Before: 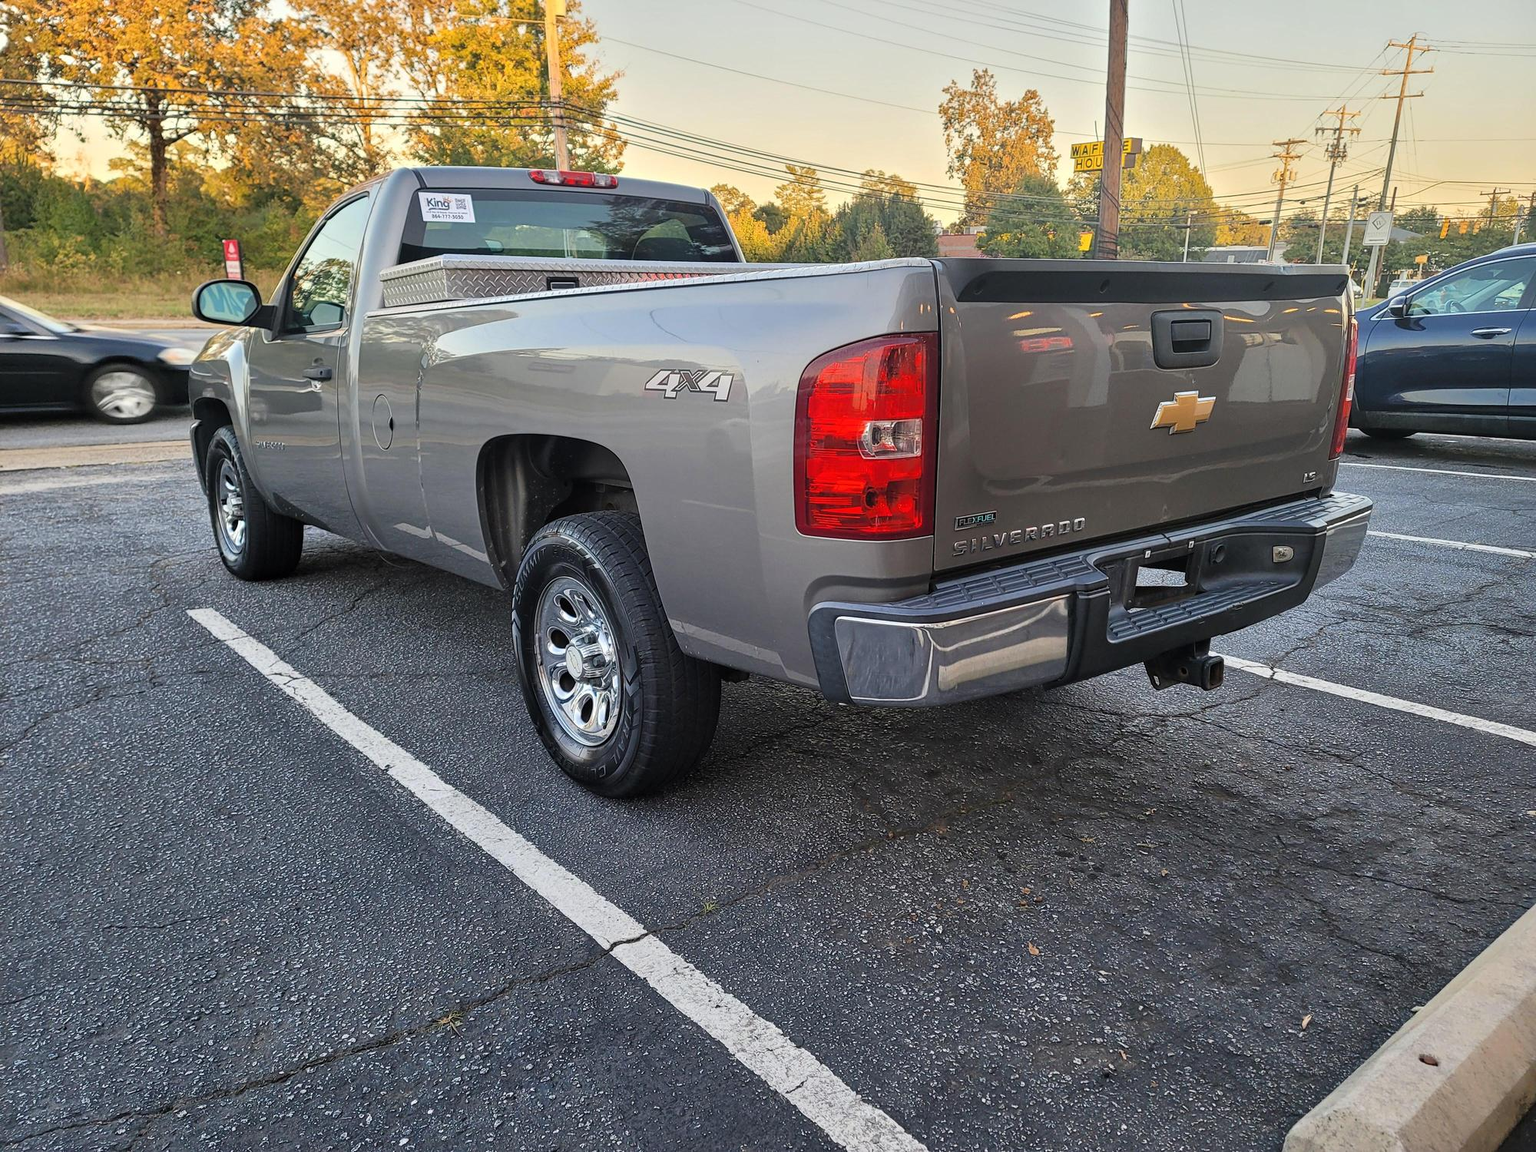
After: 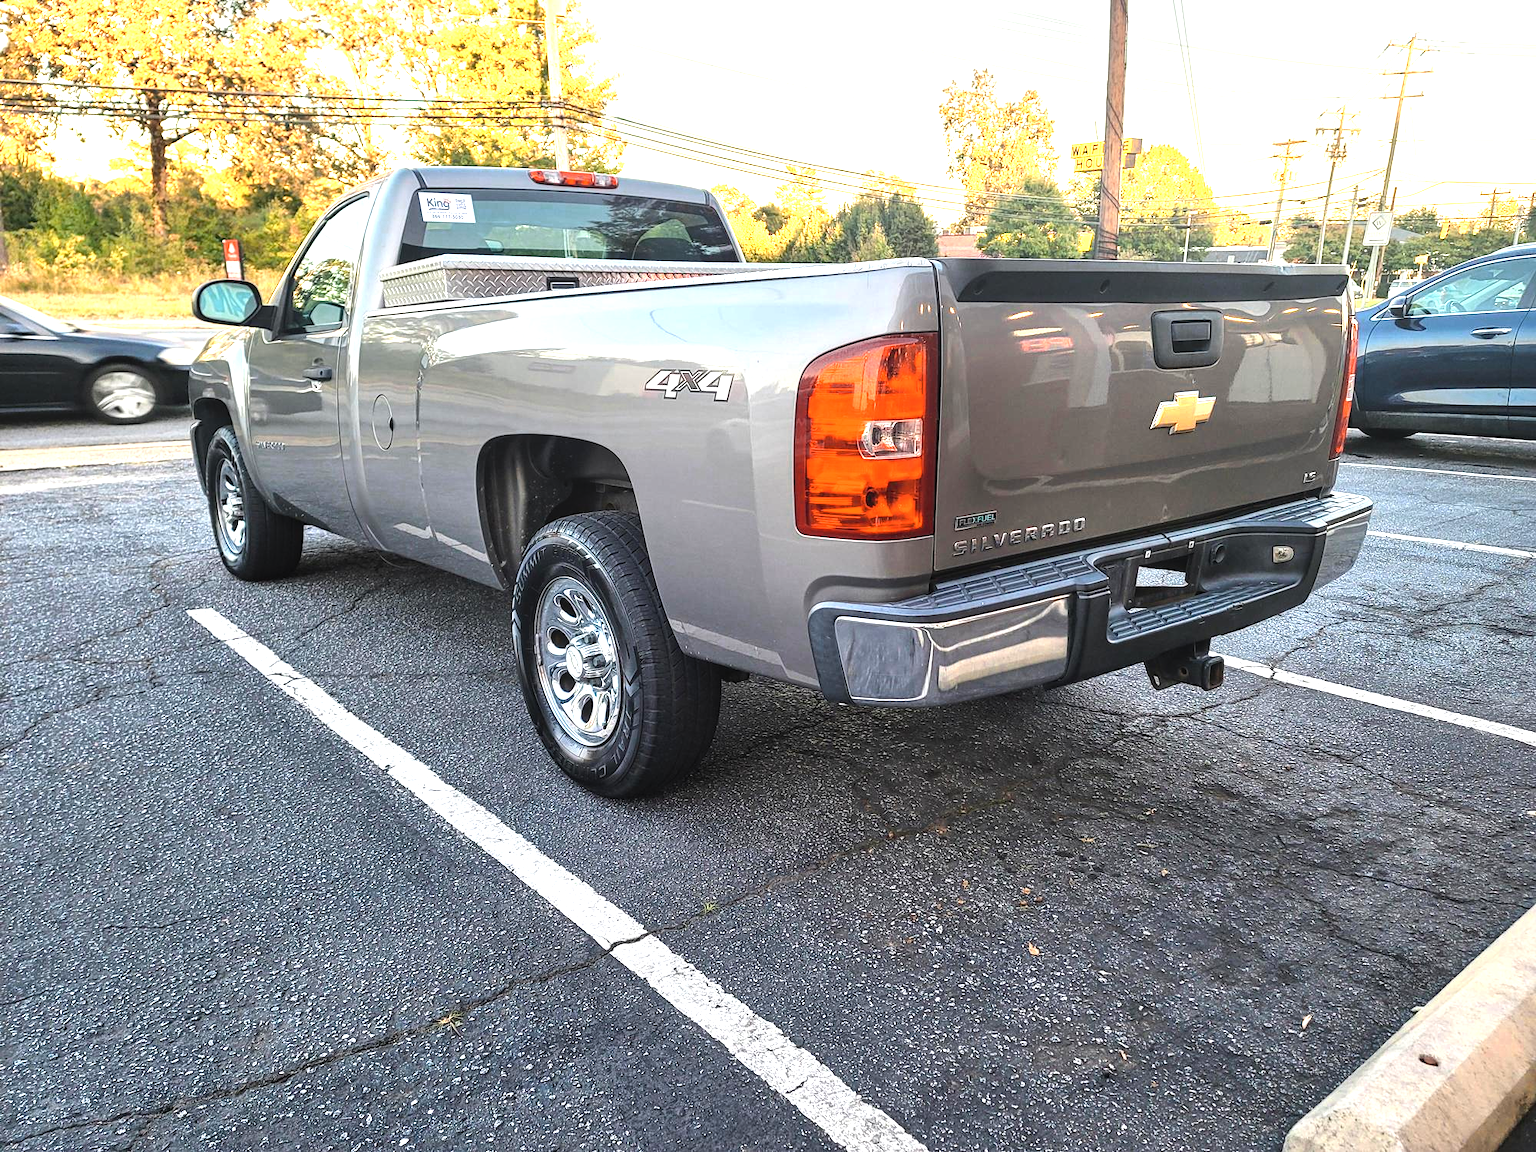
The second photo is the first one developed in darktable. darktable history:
exposure: exposure 0.6 EV, compensate highlight preservation false
tone equalizer: -8 EV -0.417 EV, -7 EV -0.389 EV, -6 EV -0.333 EV, -5 EV -0.222 EV, -3 EV 0.222 EV, -2 EV 0.333 EV, -1 EV 0.389 EV, +0 EV 0.417 EV, edges refinement/feathering 500, mask exposure compensation -1.57 EV, preserve details no
color balance rgb: perceptual saturation grading › global saturation 30%
color zones: curves: ch0 [(0.018, 0.548) (0.224, 0.64) (0.425, 0.447) (0.675, 0.575) (0.732, 0.579)]; ch1 [(0.066, 0.487) (0.25, 0.5) (0.404, 0.43) (0.75, 0.421) (0.956, 0.421)]; ch2 [(0.044, 0.561) (0.215, 0.465) (0.399, 0.544) (0.465, 0.548) (0.614, 0.447) (0.724, 0.43) (0.882, 0.623) (0.956, 0.632)]
local contrast: detail 110%
